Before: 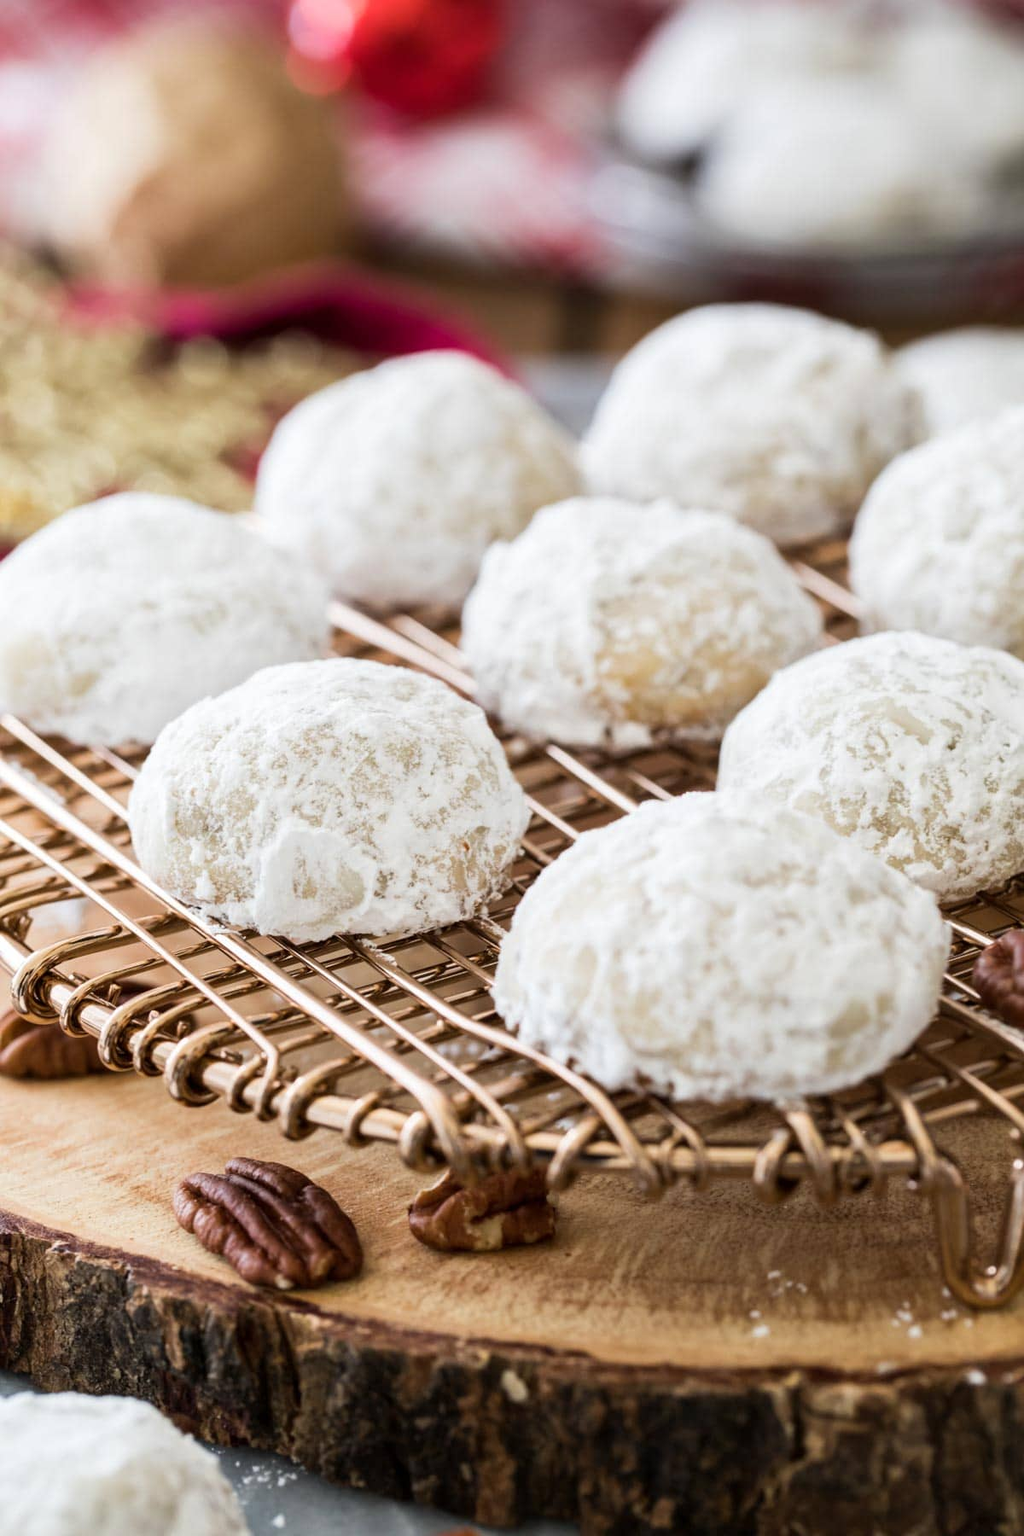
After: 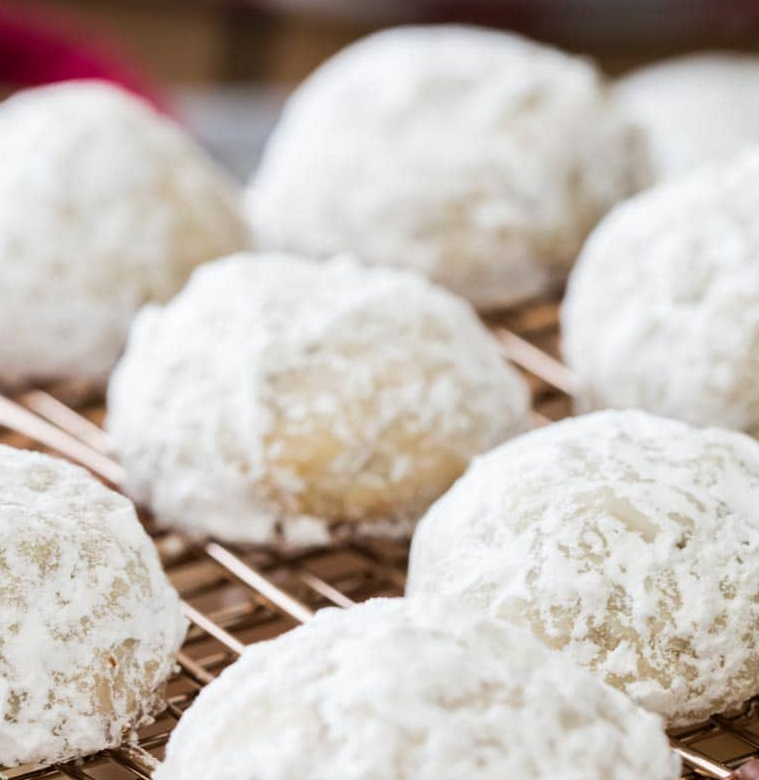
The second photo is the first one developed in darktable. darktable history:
tone equalizer: edges refinement/feathering 500, mask exposure compensation -1.57 EV, preserve details no
crop: left 36.176%, top 18.341%, right 0.565%, bottom 38.292%
